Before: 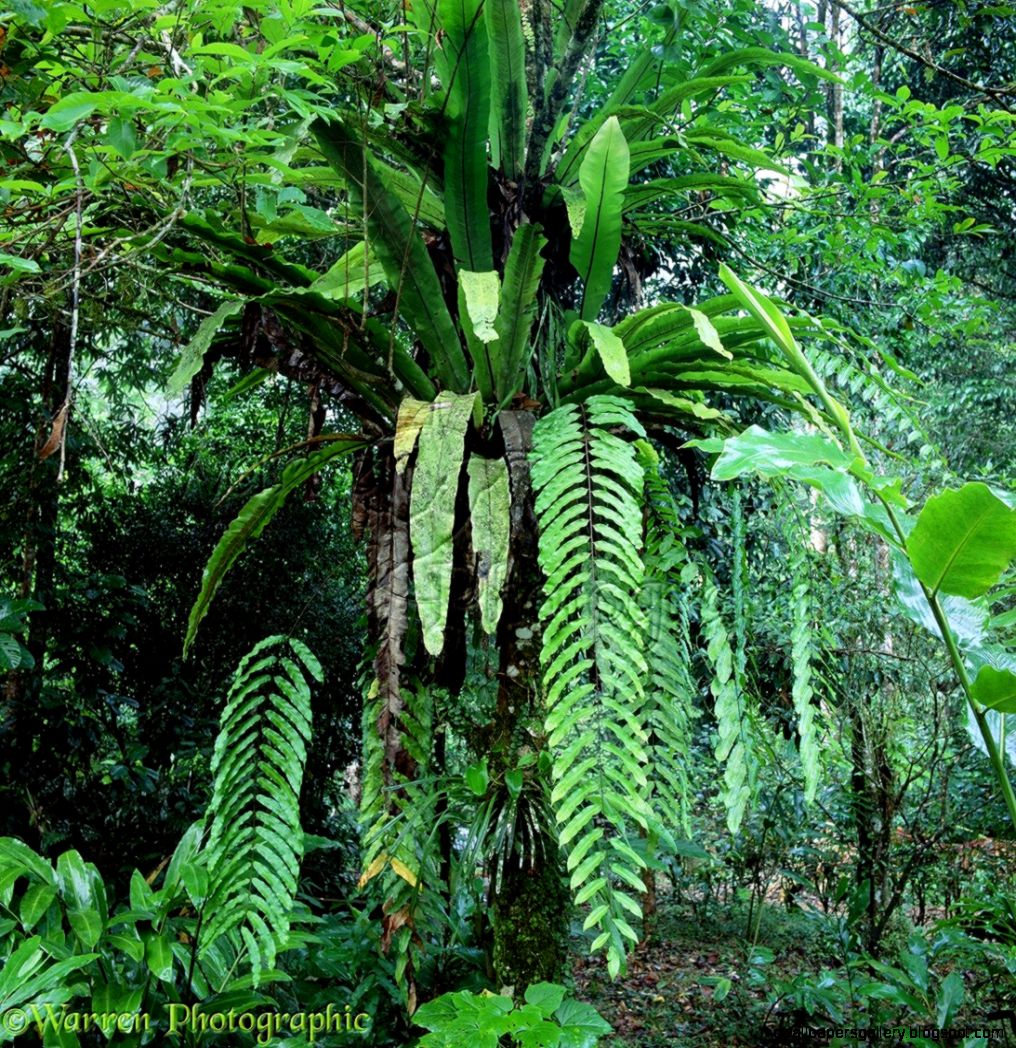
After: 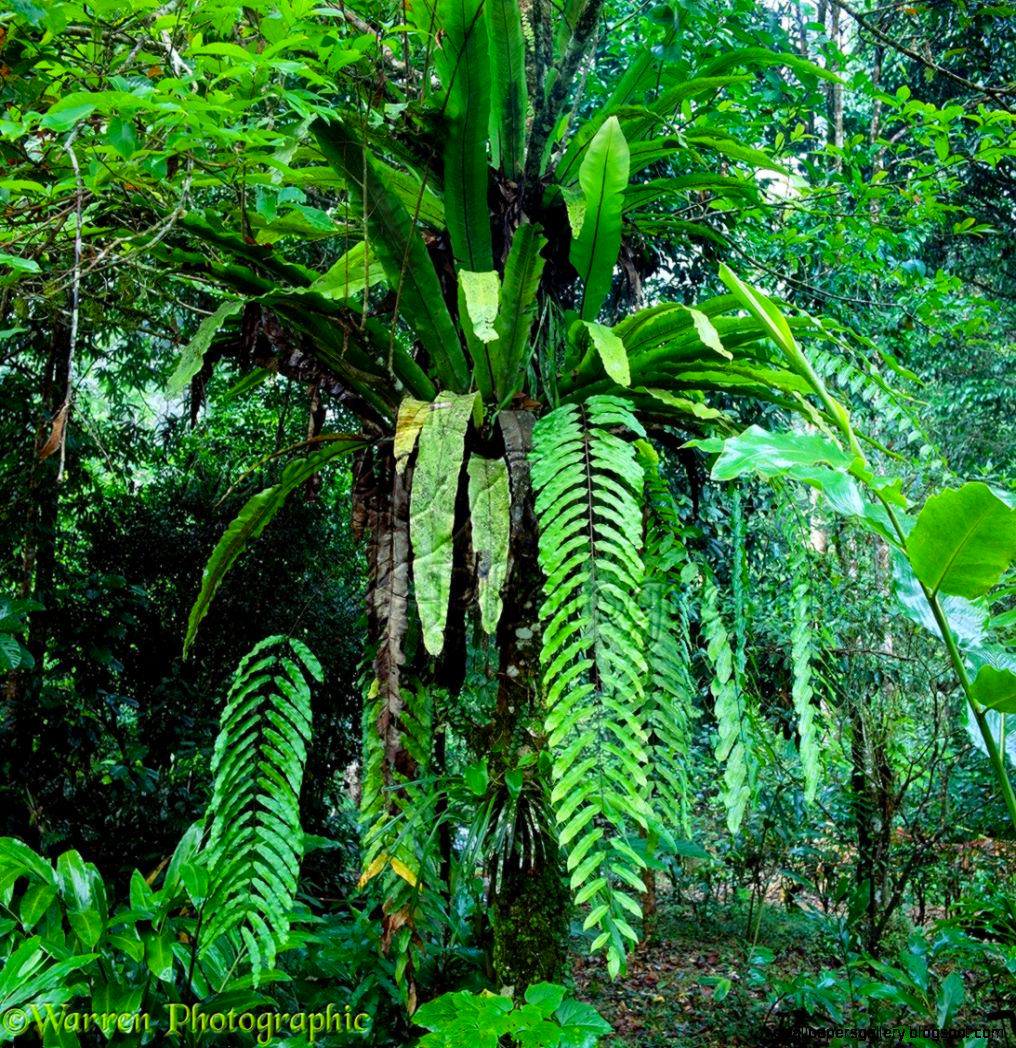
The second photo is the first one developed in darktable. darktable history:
color balance rgb: linear chroma grading › shadows 9.796%, linear chroma grading › highlights 9.402%, linear chroma grading › global chroma 15.421%, linear chroma grading › mid-tones 14.888%, perceptual saturation grading › global saturation -0.715%
